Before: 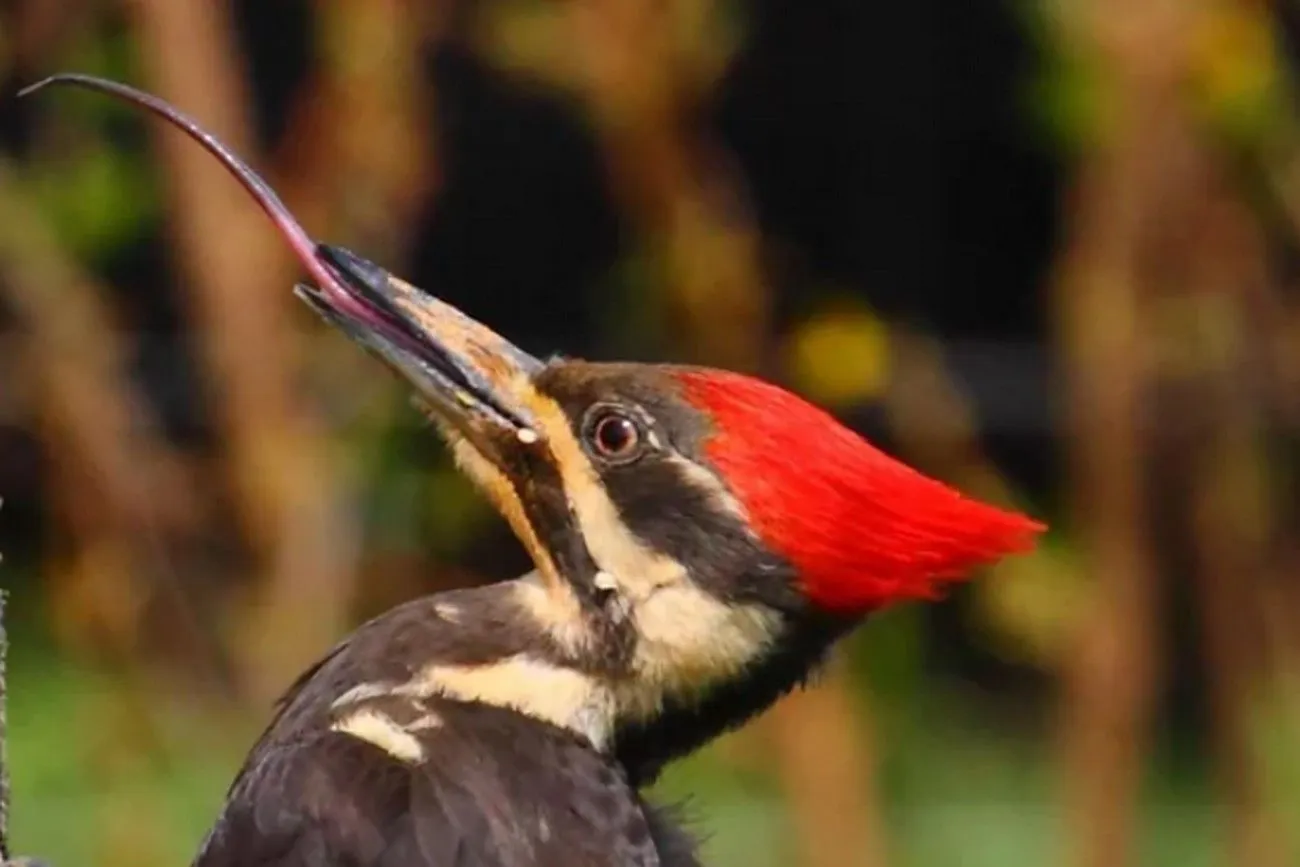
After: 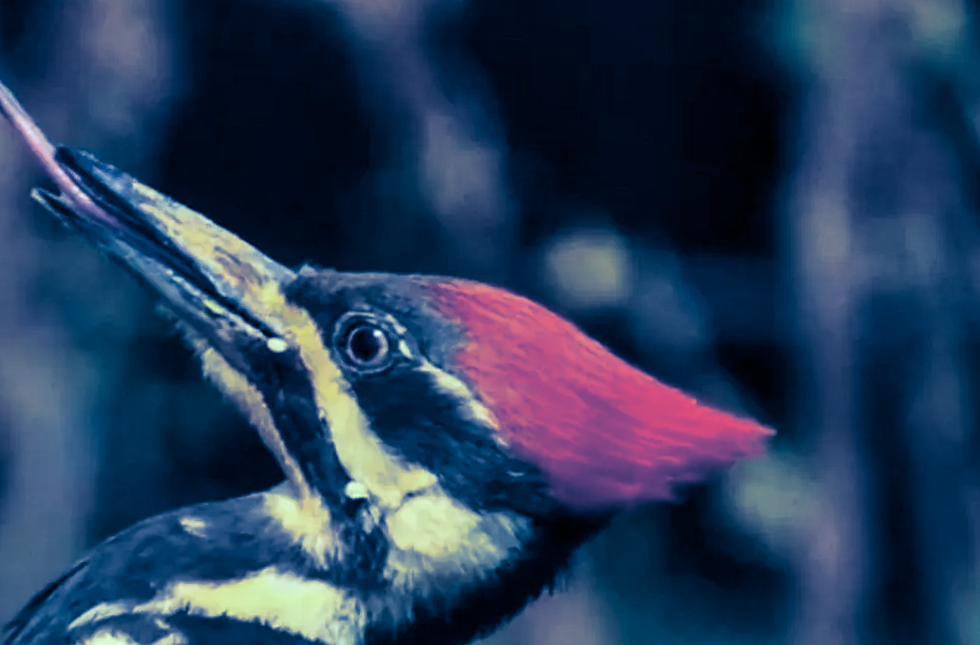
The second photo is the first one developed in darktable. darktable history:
crop: left 23.095%, top 5.827%, bottom 11.854%
shadows and highlights: radius 100.41, shadows 50.55, highlights -64.36, highlights color adjustment 49.82%, soften with gaussian
split-toning: shadows › hue 226.8°, shadows › saturation 1, highlights › saturation 0, balance -61.41
rotate and perspective: rotation -0.013°, lens shift (vertical) -0.027, lens shift (horizontal) 0.178, crop left 0.016, crop right 0.989, crop top 0.082, crop bottom 0.918
exposure: exposure -0.177 EV, compensate highlight preservation false
white balance: emerald 1
local contrast: on, module defaults
color balance: mode lift, gamma, gain (sRGB), lift [0.997, 0.979, 1.021, 1.011], gamma [1, 1.084, 0.916, 0.998], gain [1, 0.87, 1.13, 1.101], contrast 4.55%, contrast fulcrum 38.24%, output saturation 104.09%
